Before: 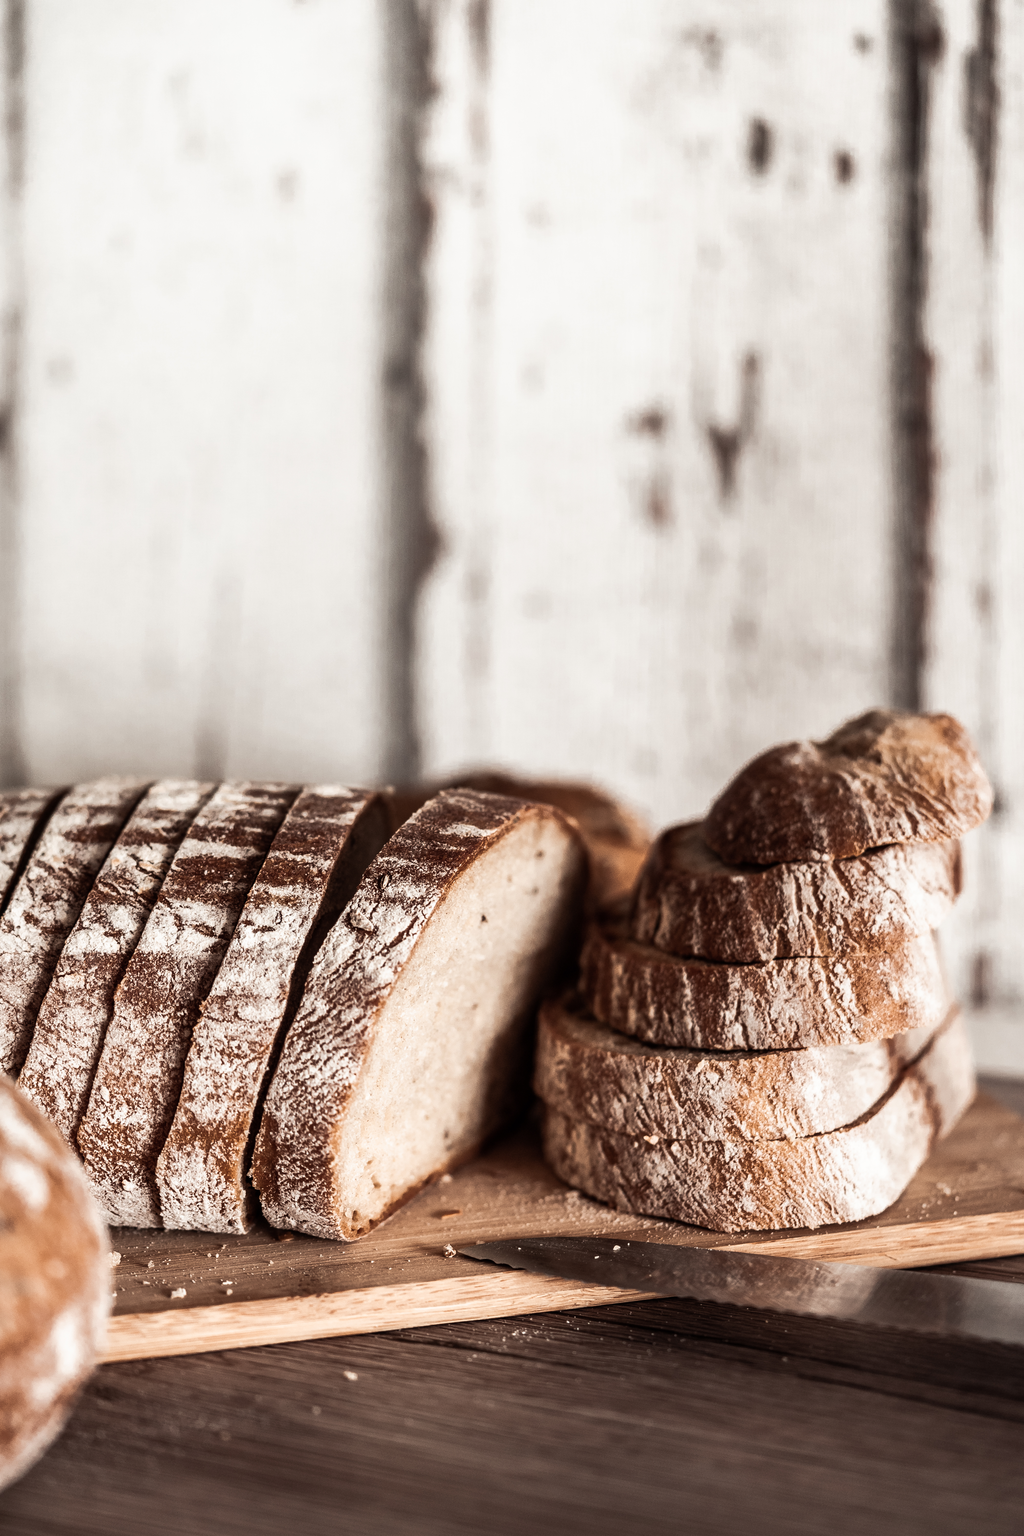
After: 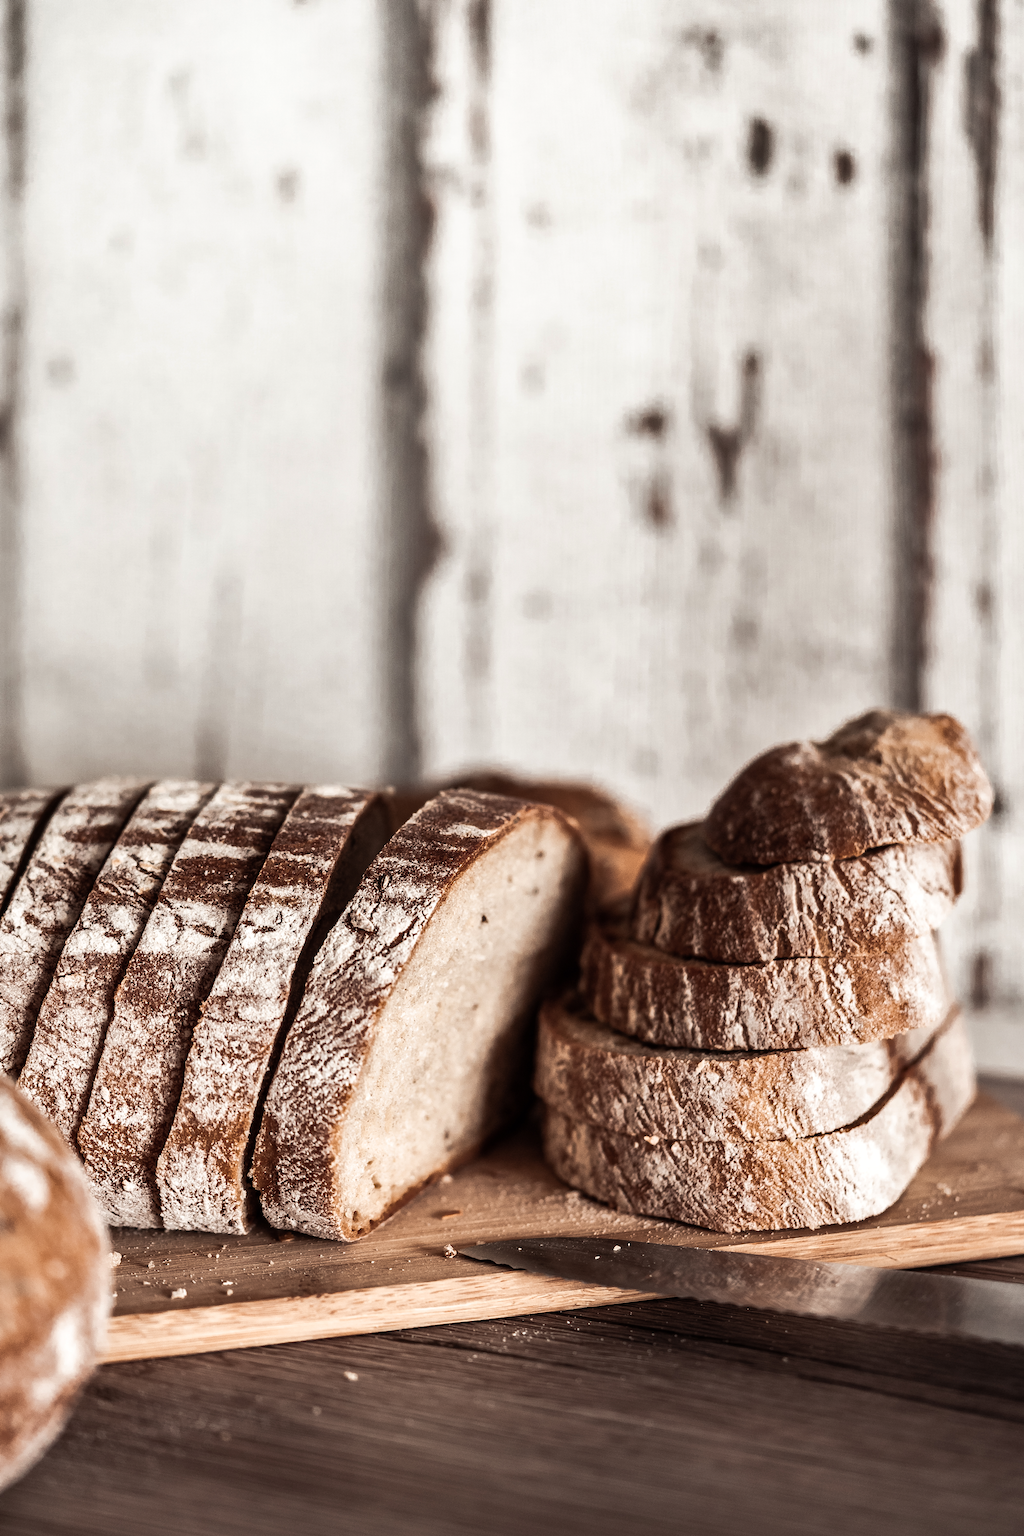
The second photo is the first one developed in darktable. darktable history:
shadows and highlights: shadows 12.28, white point adjustment 1.34, soften with gaussian
